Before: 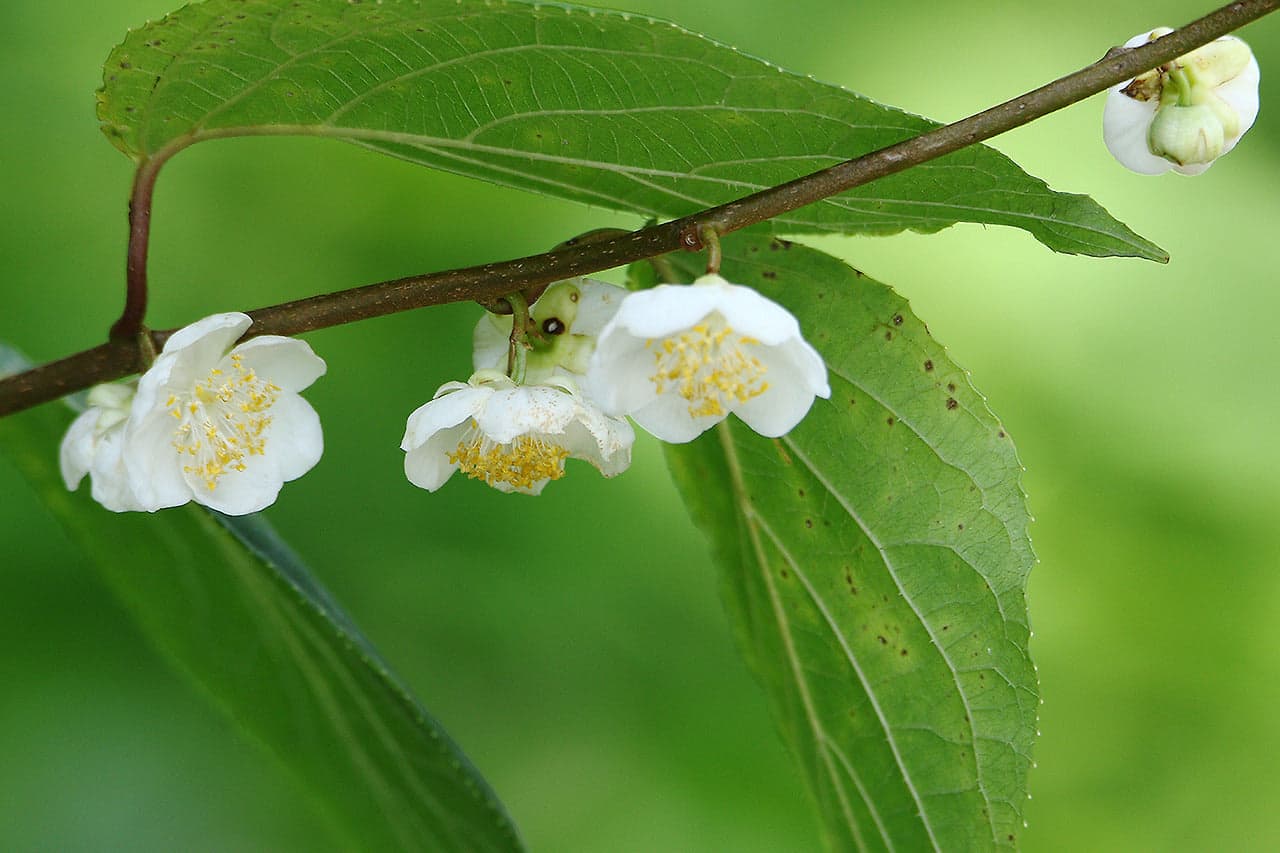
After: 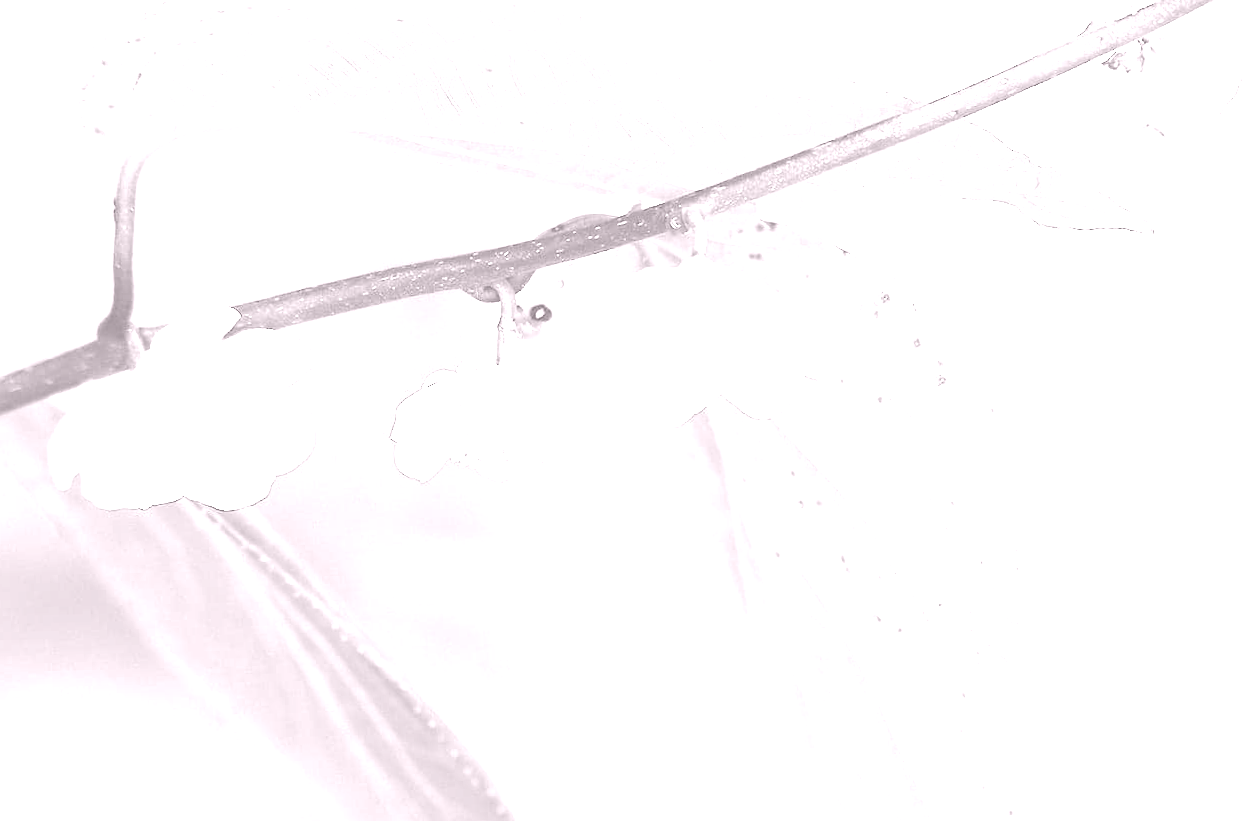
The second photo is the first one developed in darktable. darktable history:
rotate and perspective: rotation -1.42°, crop left 0.016, crop right 0.984, crop top 0.035, crop bottom 0.965
colorize: hue 25.2°, saturation 83%, source mix 82%, lightness 79%, version 1
exposure: black level correction 0, exposure 1.1 EV, compensate highlight preservation false
tone curve: curves: ch0 [(0, 0) (0.003, 0.032) (0.011, 0.033) (0.025, 0.036) (0.044, 0.046) (0.069, 0.069) (0.1, 0.108) (0.136, 0.157) (0.177, 0.208) (0.224, 0.256) (0.277, 0.313) (0.335, 0.379) (0.399, 0.444) (0.468, 0.514) (0.543, 0.595) (0.623, 0.687) (0.709, 0.772) (0.801, 0.854) (0.898, 0.933) (1, 1)], preserve colors none
